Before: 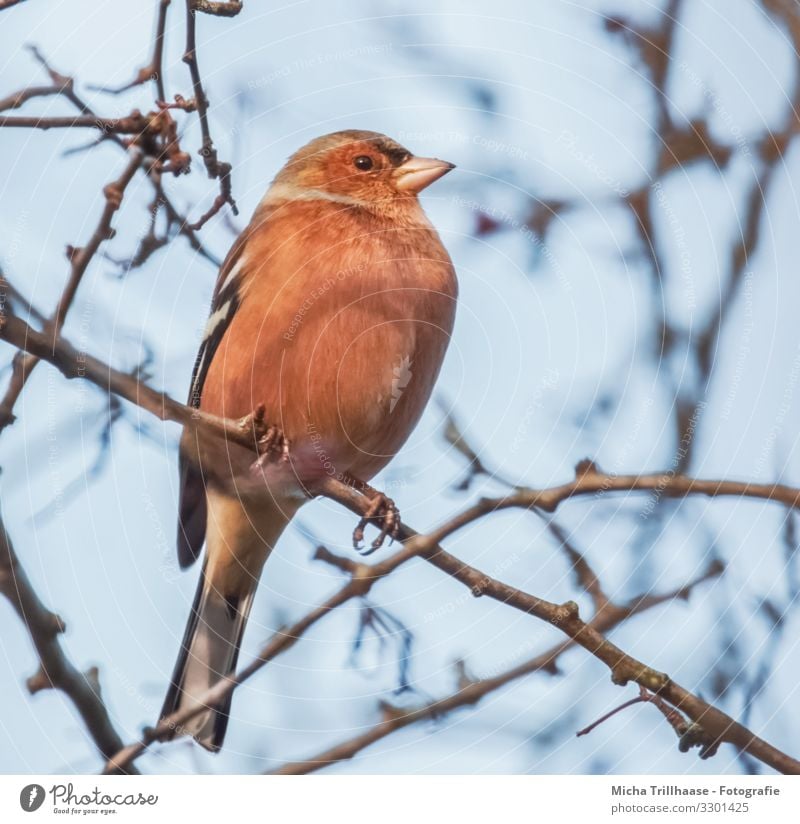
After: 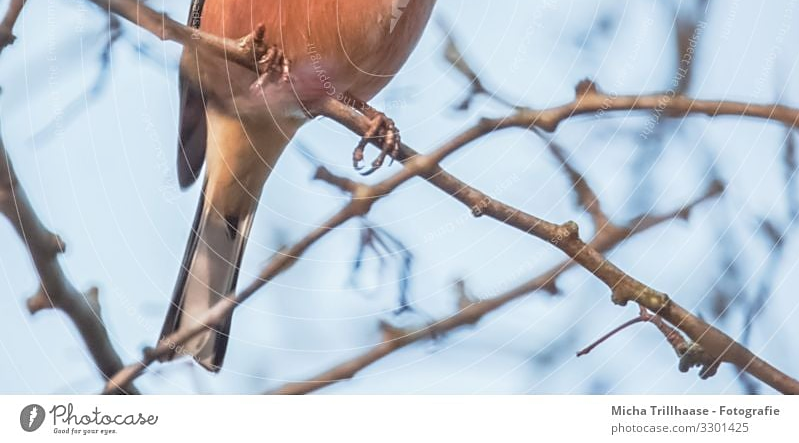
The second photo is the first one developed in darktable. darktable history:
contrast brightness saturation: brightness 0.13
crop and rotate: top 46.237%
sharpen: radius 1.864, amount 0.398, threshold 1.271
